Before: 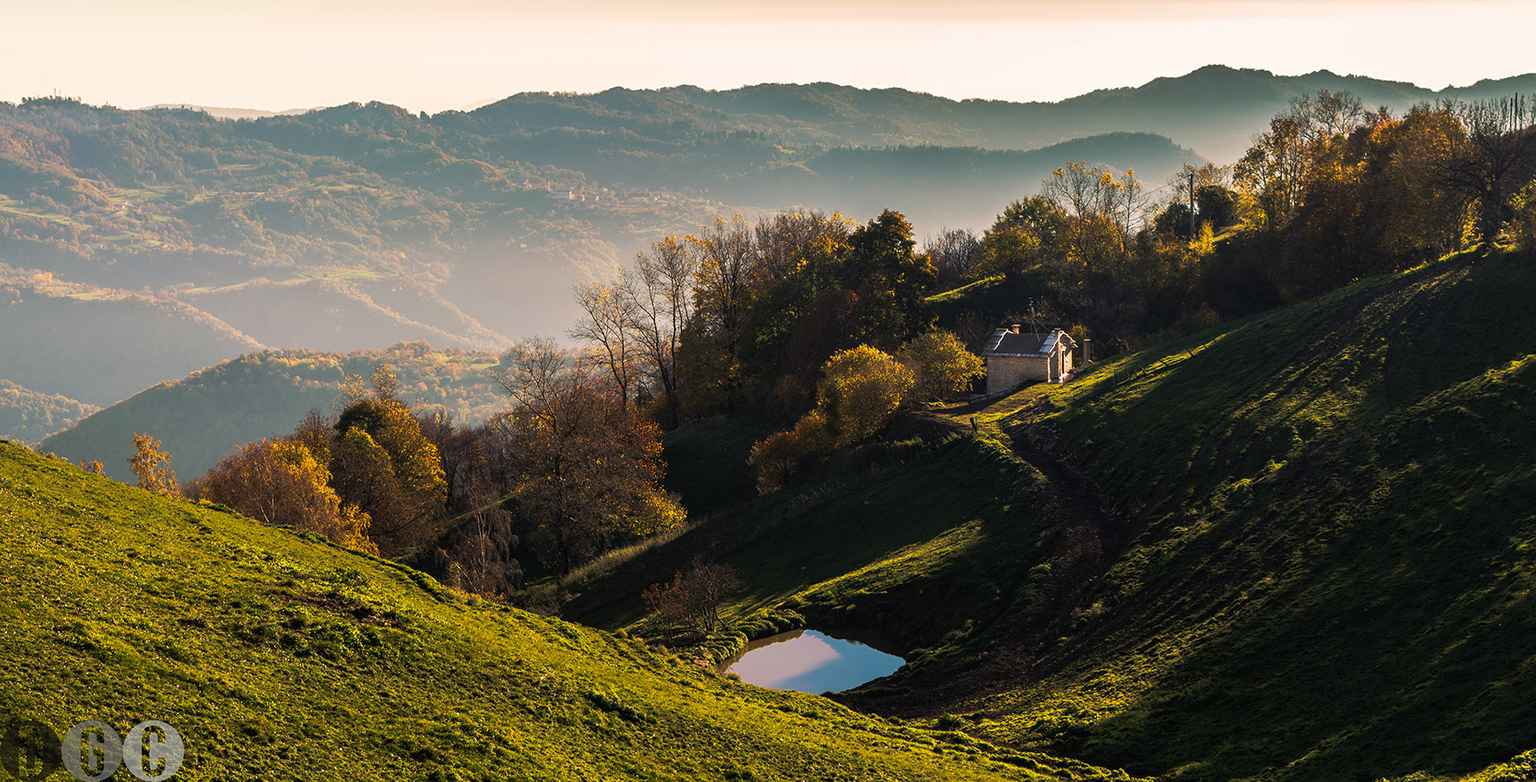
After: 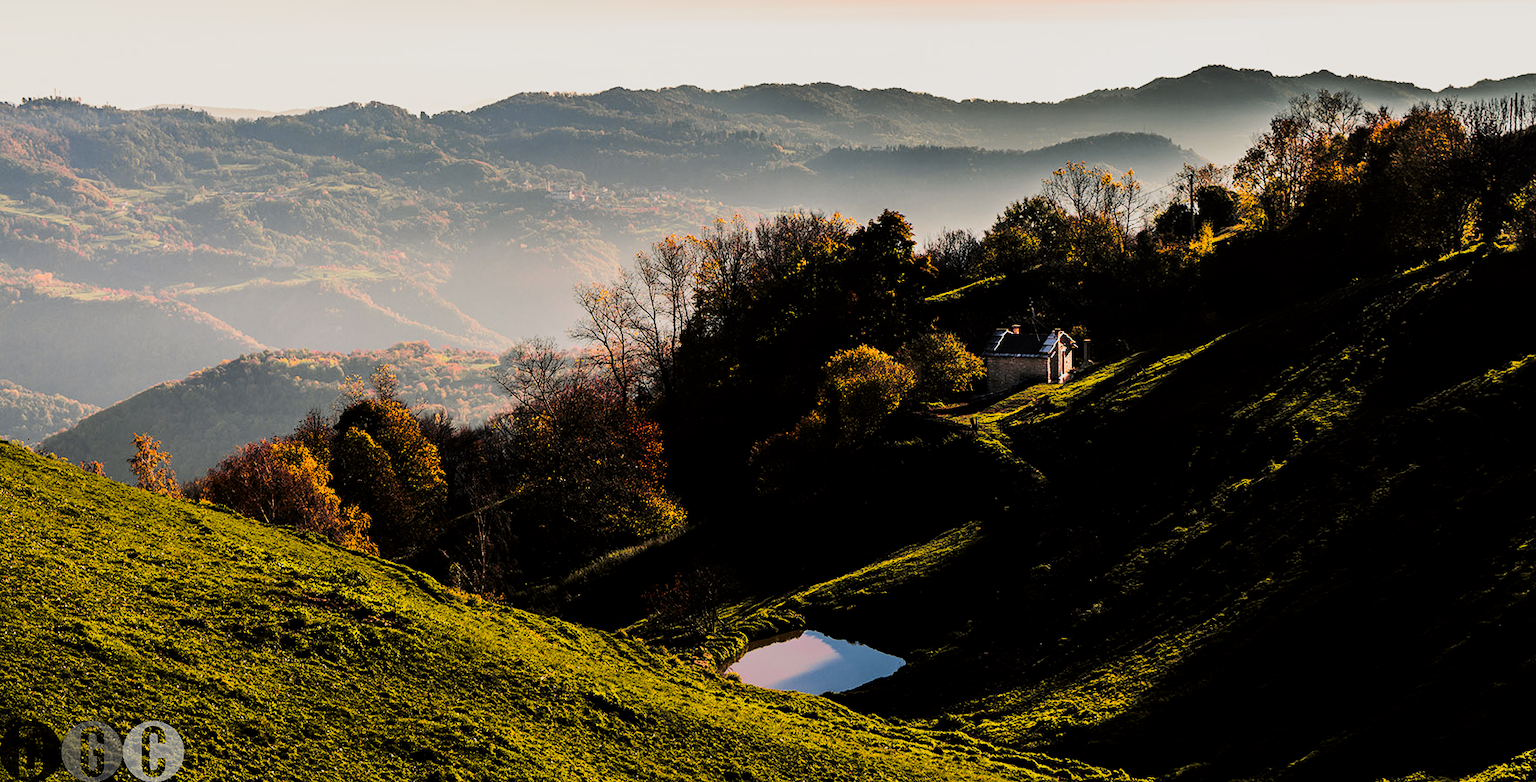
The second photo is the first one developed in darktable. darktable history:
tone curve: curves: ch0 [(0, 0) (0.087, 0.054) (0.281, 0.245) (0.532, 0.514) (0.835, 0.818) (0.994, 0.955)]; ch1 [(0, 0) (0.27, 0.195) (0.406, 0.435) (0.452, 0.474) (0.495, 0.5) (0.514, 0.508) (0.537, 0.556) (0.654, 0.689) (1, 1)]; ch2 [(0, 0) (0.269, 0.299) (0.459, 0.441) (0.498, 0.499) (0.523, 0.52) (0.551, 0.549) (0.633, 0.625) (0.659, 0.681) (0.718, 0.764) (1, 1)], color space Lab, independent channels, preserve colors none
filmic rgb: black relative exposure -5.13 EV, white relative exposure 3.49 EV, hardness 3.16, contrast 1.502, highlights saturation mix -48.97%
